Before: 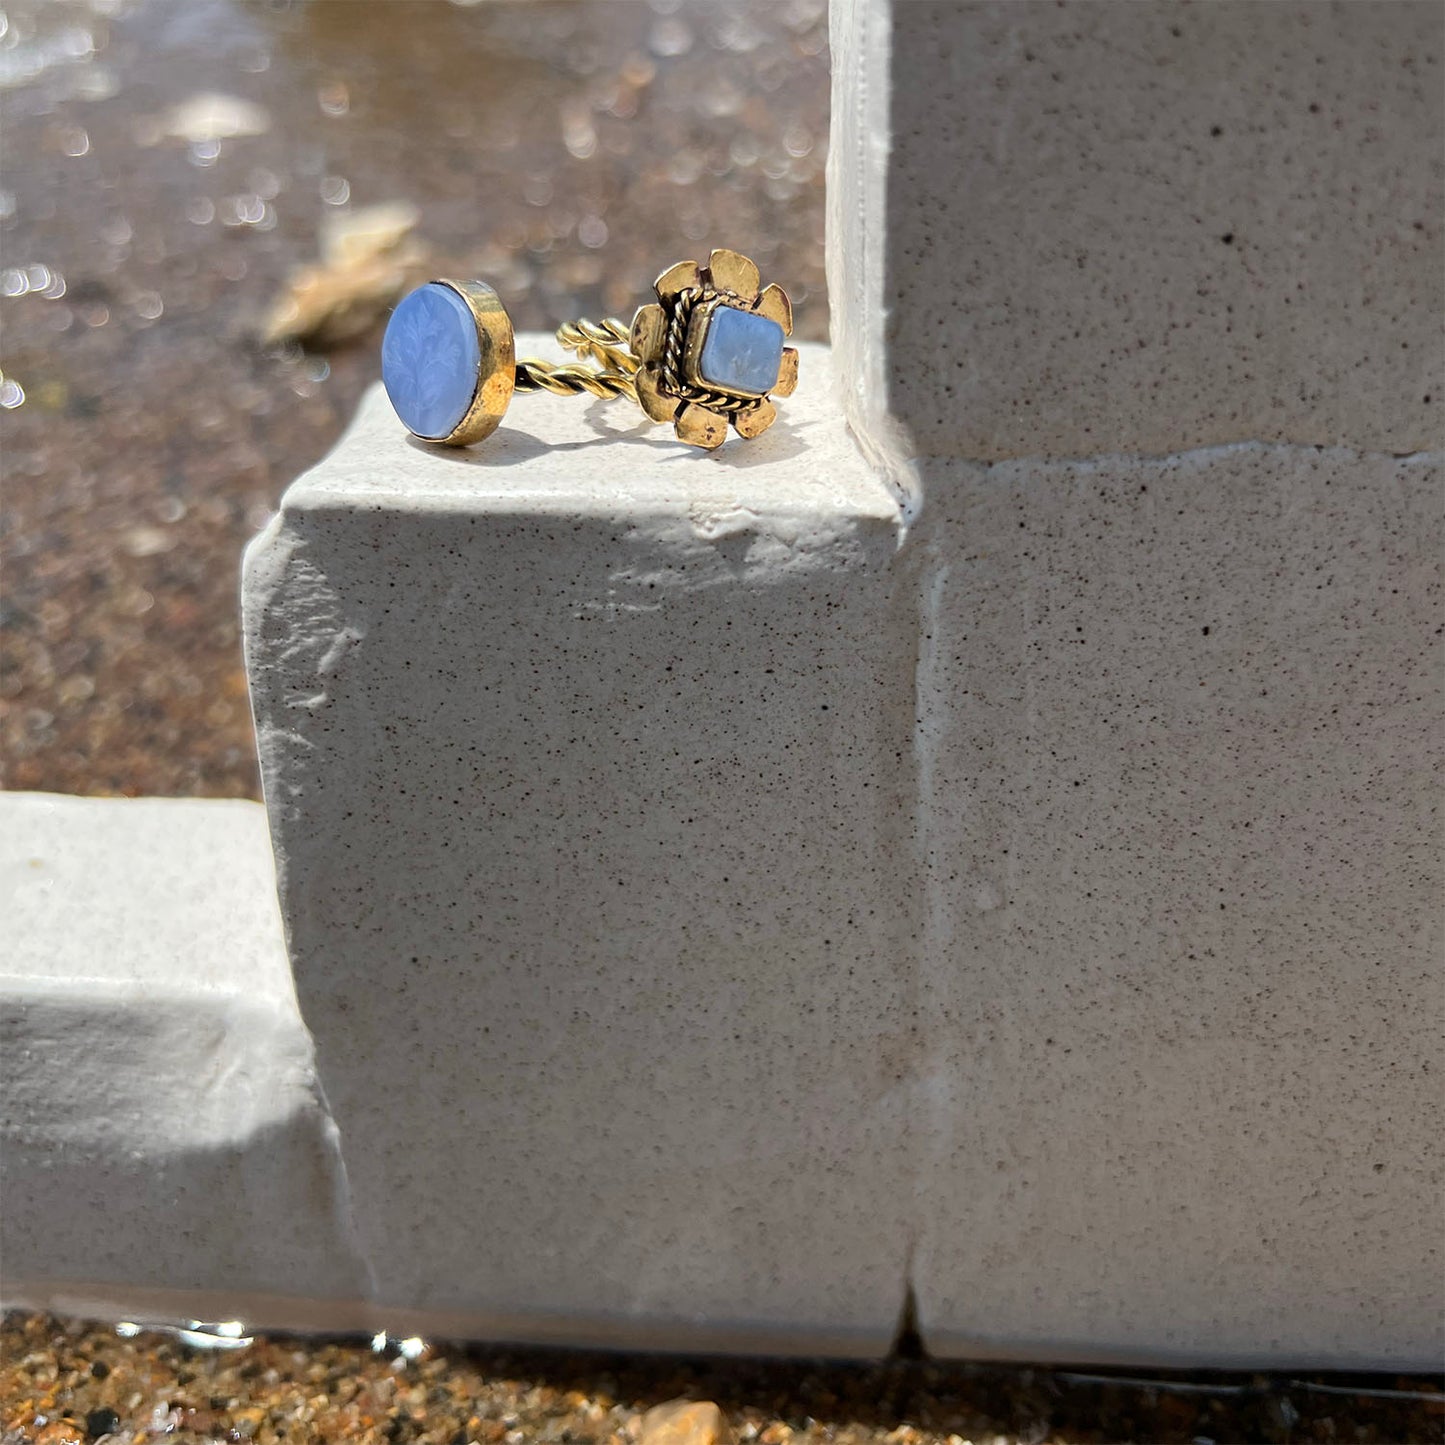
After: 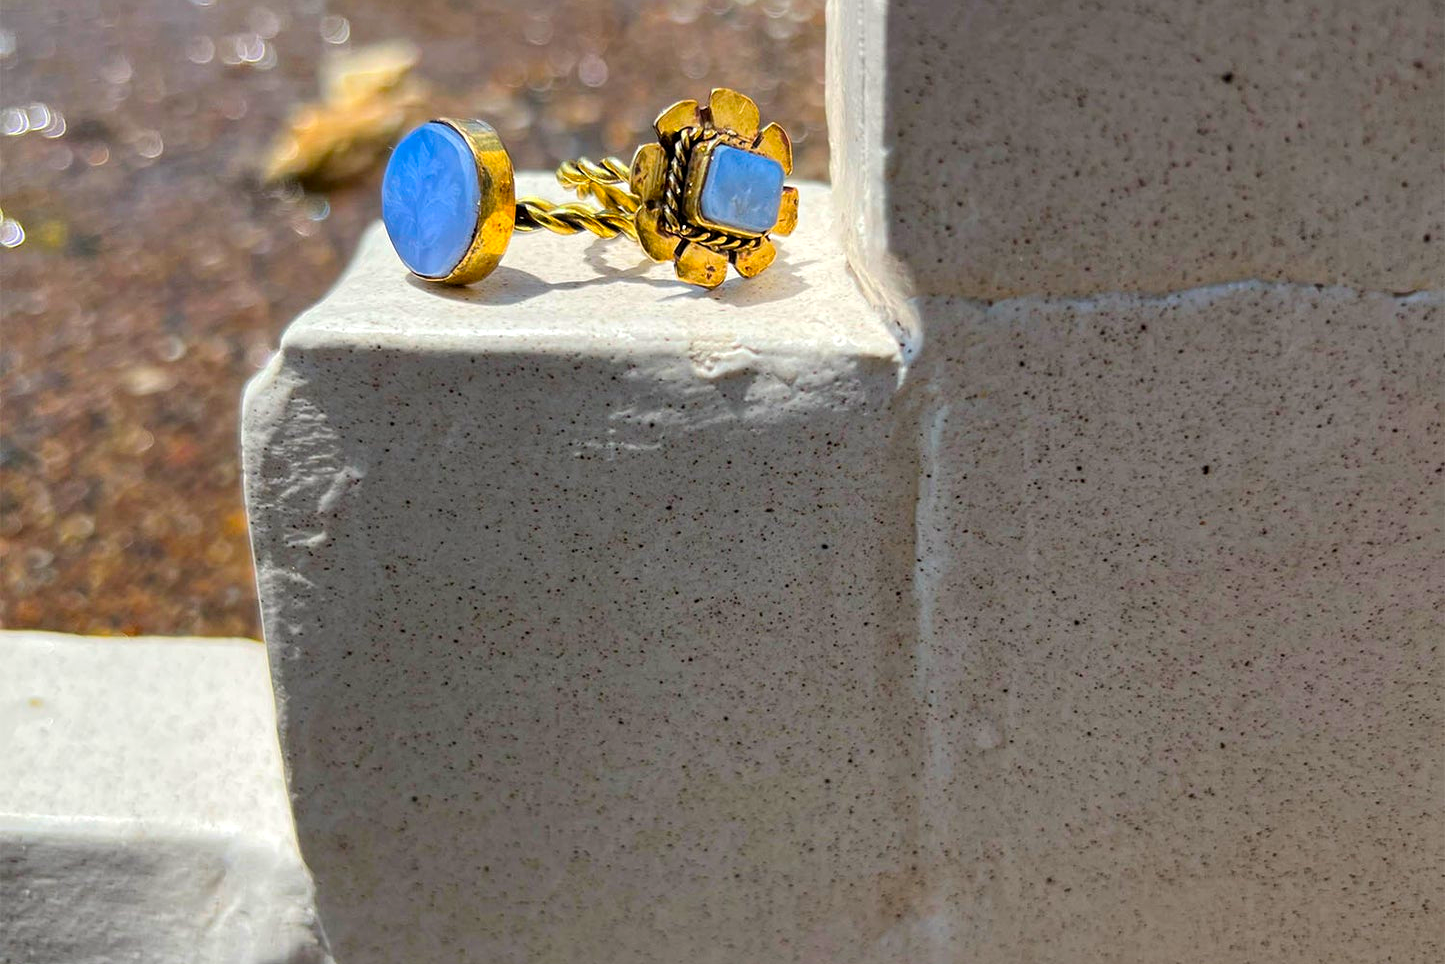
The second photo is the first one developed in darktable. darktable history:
local contrast: highlights 104%, shadows 102%, detail 119%, midtone range 0.2
contrast brightness saturation: saturation 0.183
color balance rgb: linear chroma grading › global chroma 16.217%, perceptual saturation grading › global saturation 25.718%
crop: top 11.168%, bottom 22.107%
